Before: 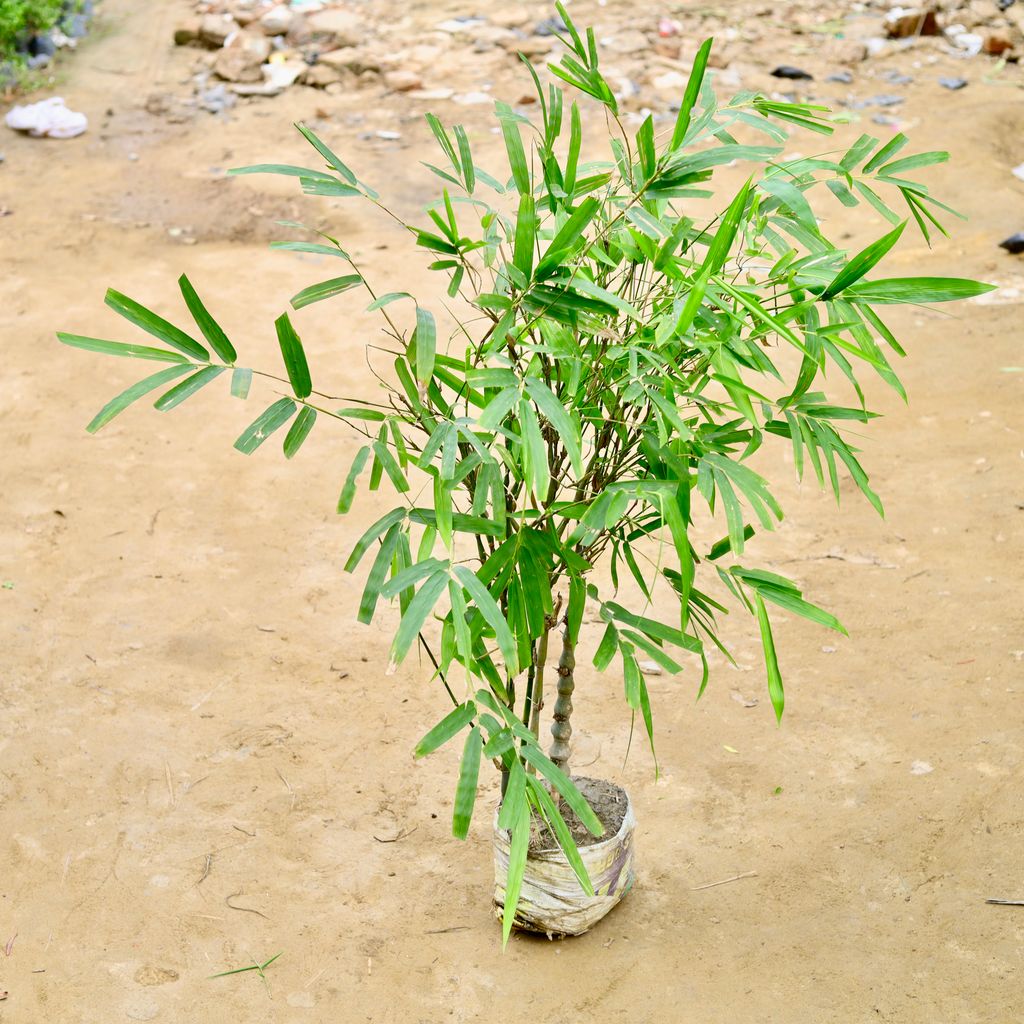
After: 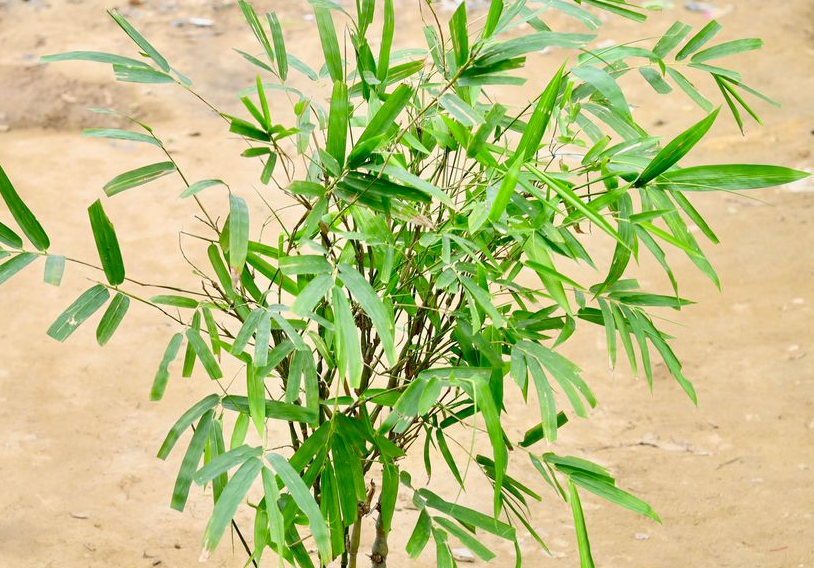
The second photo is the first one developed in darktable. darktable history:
crop: left 18.358%, top 11.066%, right 2.135%, bottom 33.421%
